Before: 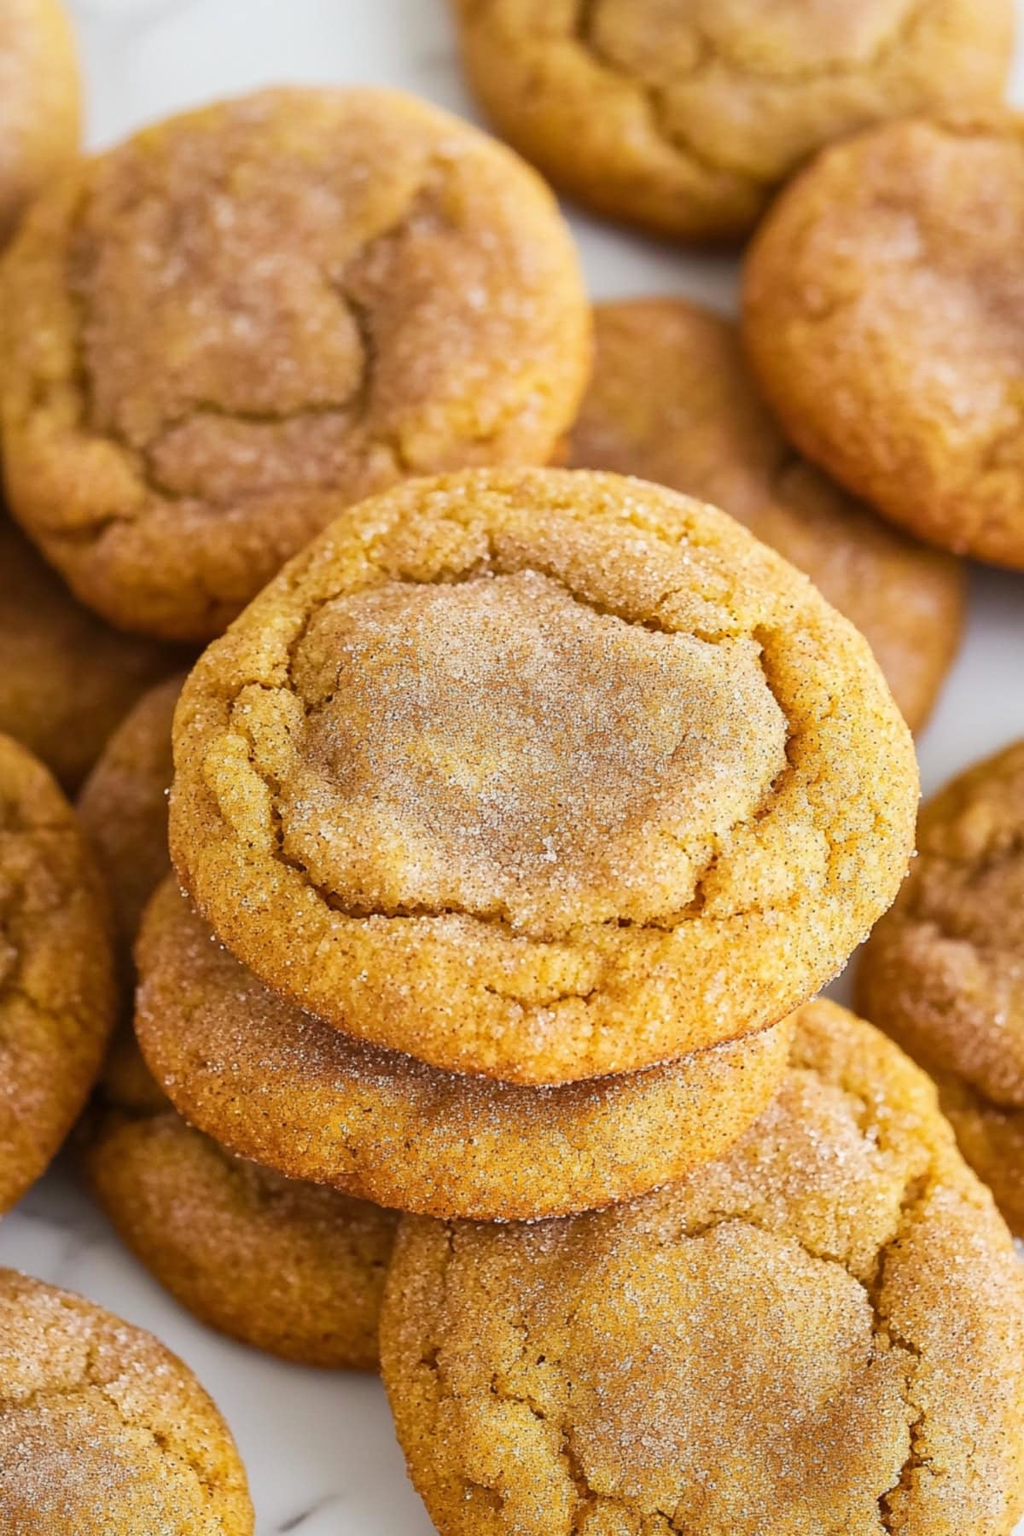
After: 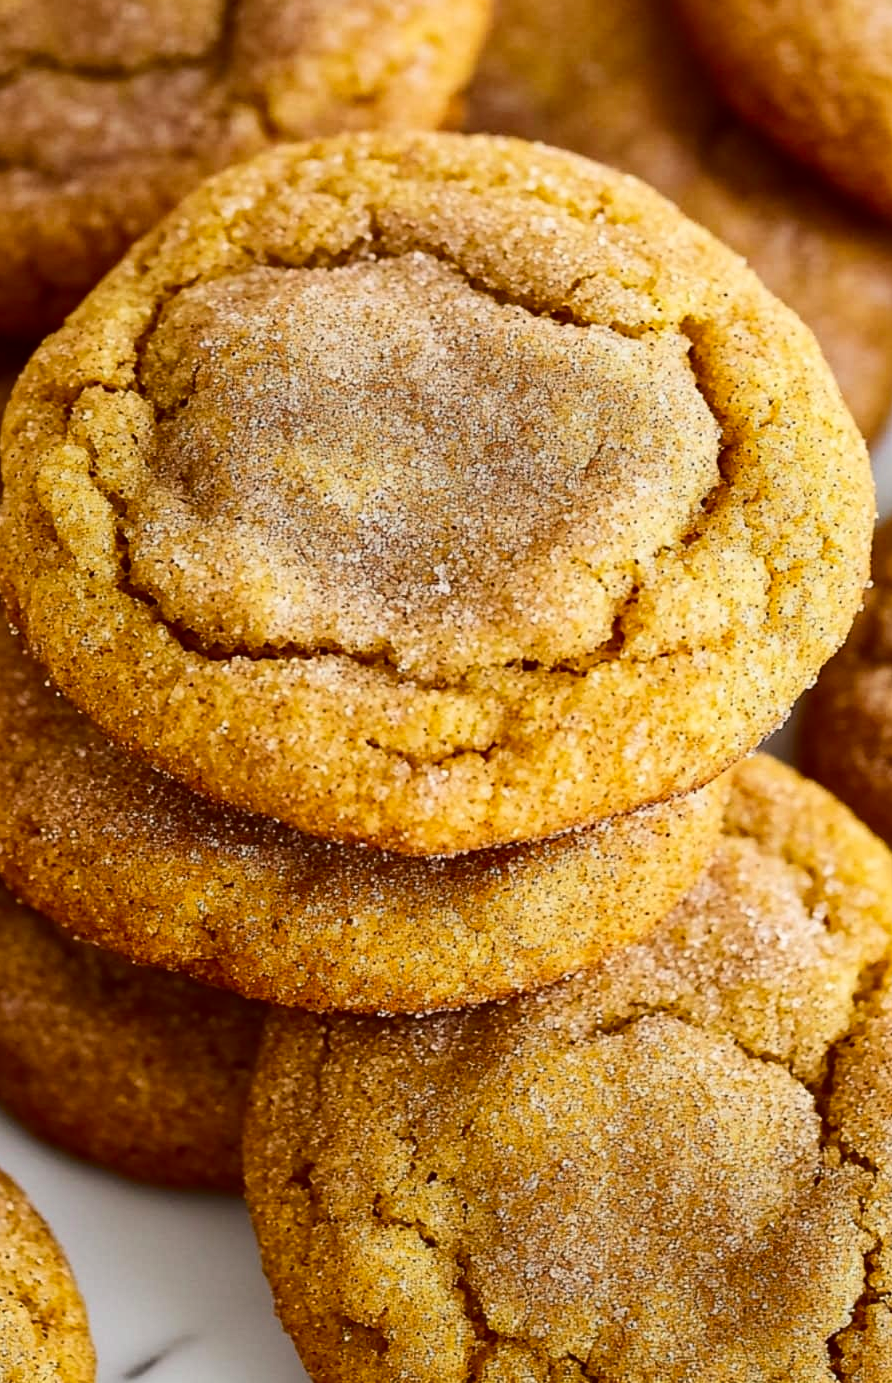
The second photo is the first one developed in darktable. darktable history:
crop: left 16.835%, top 23.125%, right 8.788%
contrast brightness saturation: contrast 0.194, brightness -0.22, saturation 0.113
